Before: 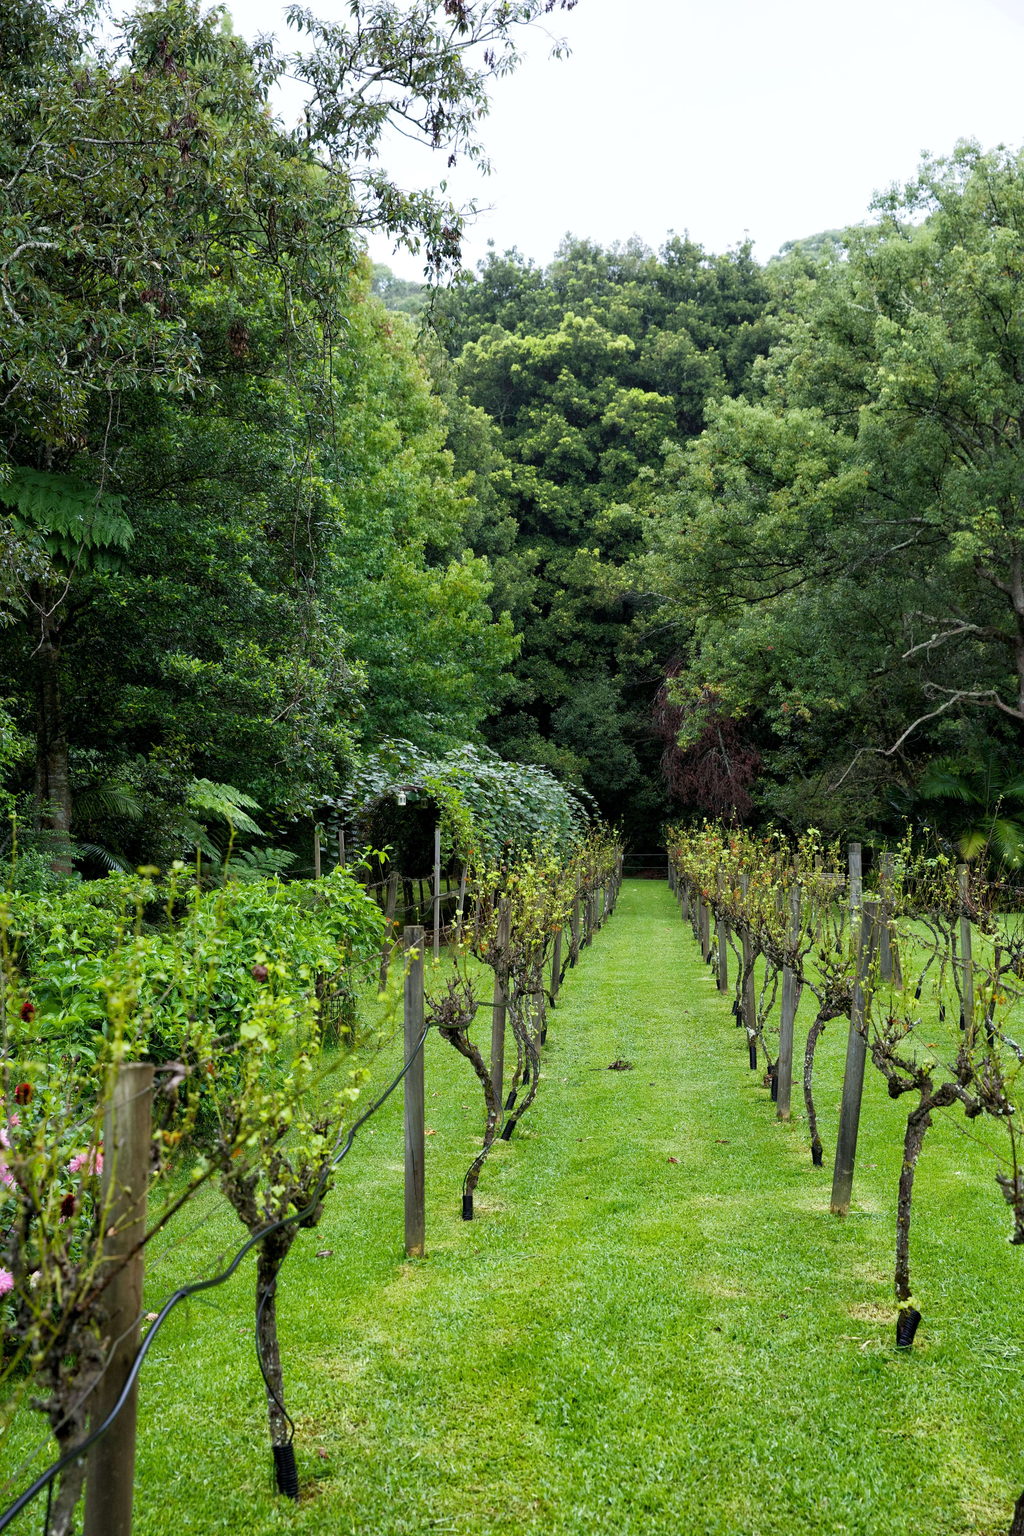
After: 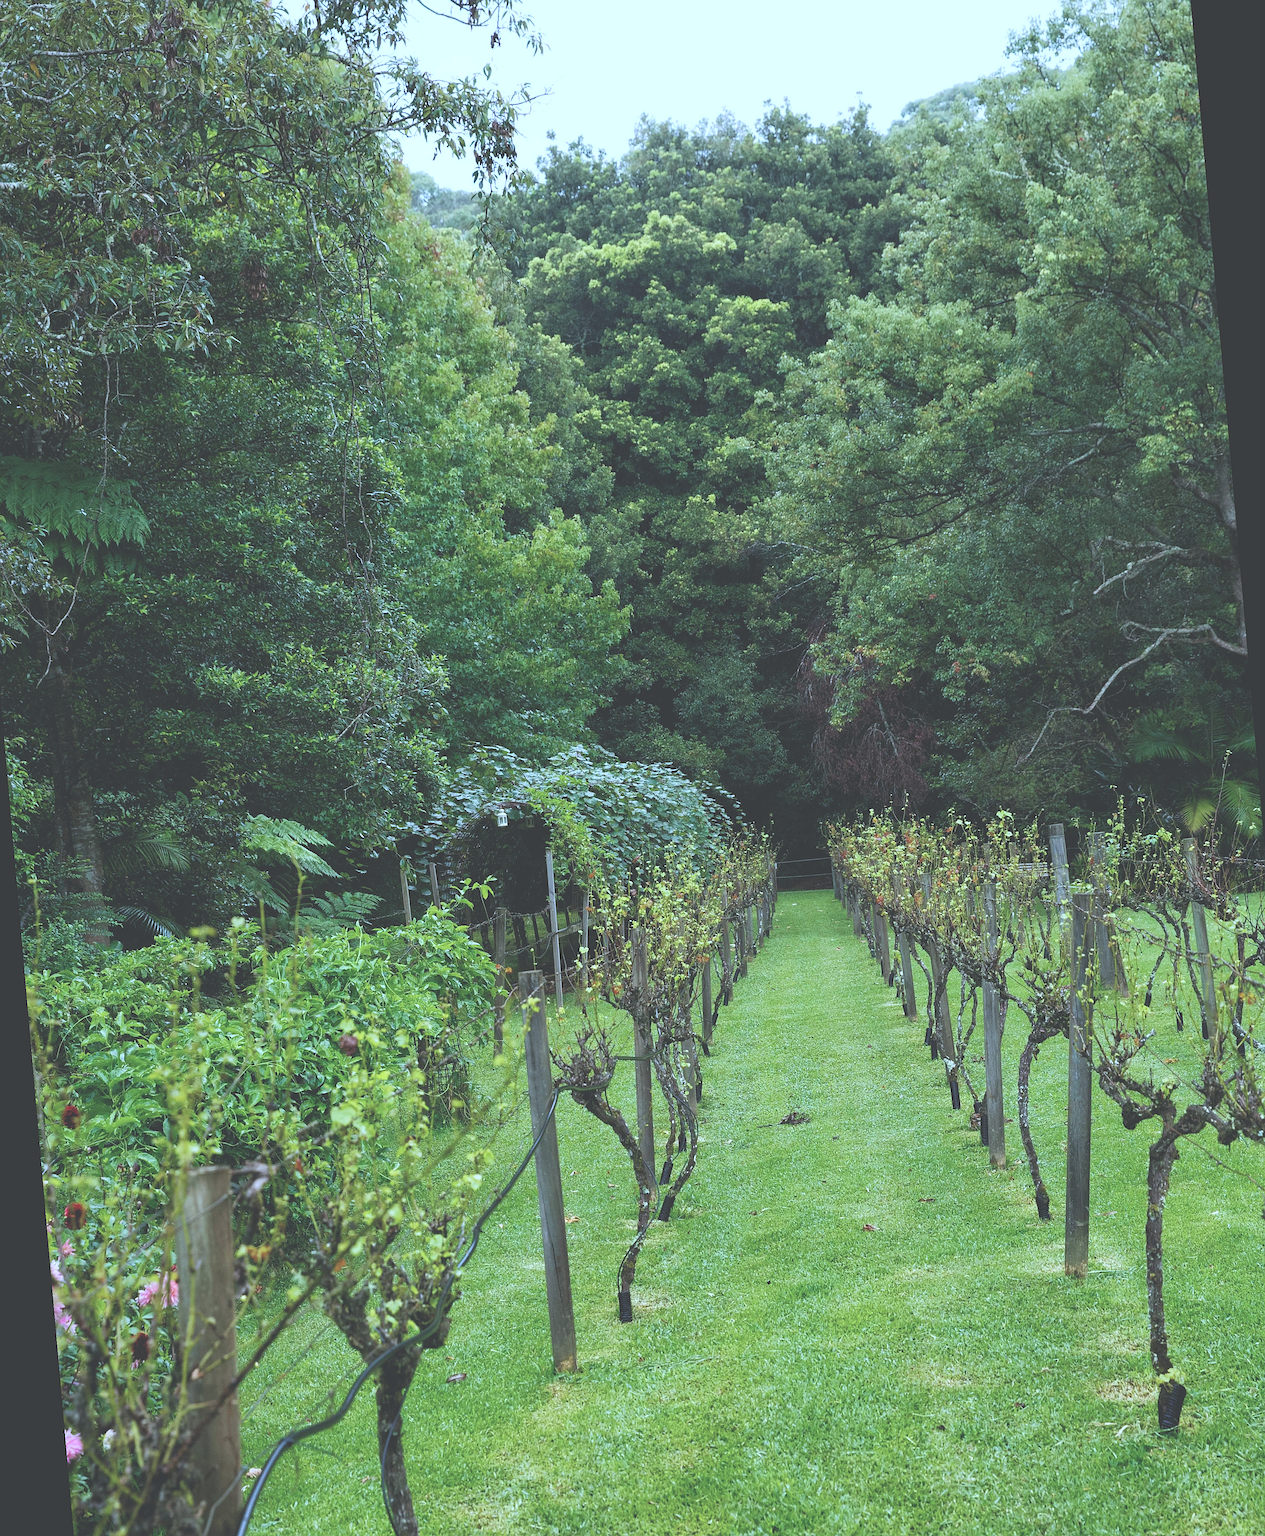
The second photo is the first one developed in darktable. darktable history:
color correction: highlights a* -2.24, highlights b* -18.1
exposure: black level correction -0.041, exposure 0.064 EV, compensate highlight preservation false
sharpen: on, module defaults
rotate and perspective: rotation -5°, crop left 0.05, crop right 0.952, crop top 0.11, crop bottom 0.89
color balance: lift [1.004, 1.002, 1.002, 0.998], gamma [1, 1.007, 1.002, 0.993], gain [1, 0.977, 1.013, 1.023], contrast -3.64%
crop: bottom 0.071%
